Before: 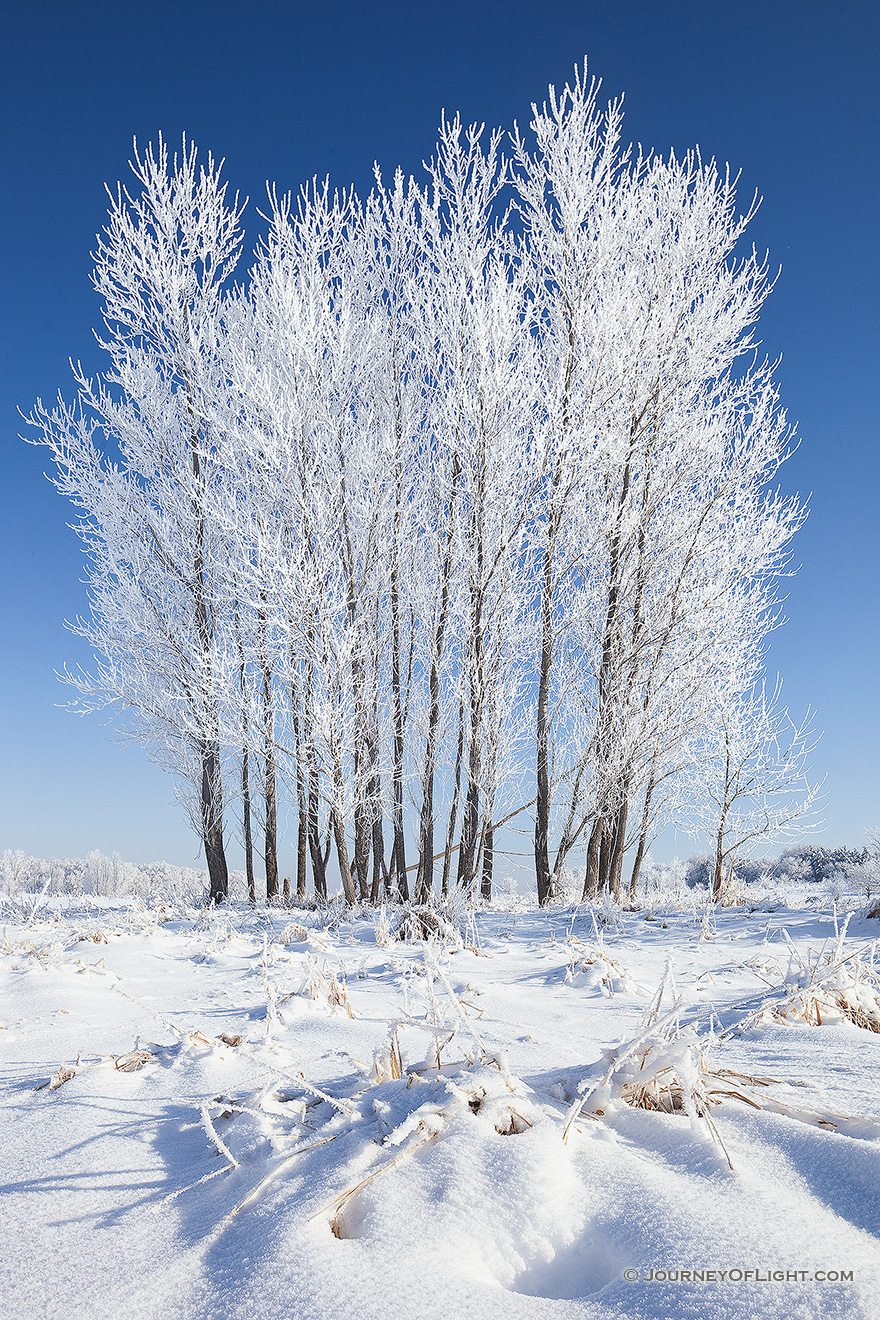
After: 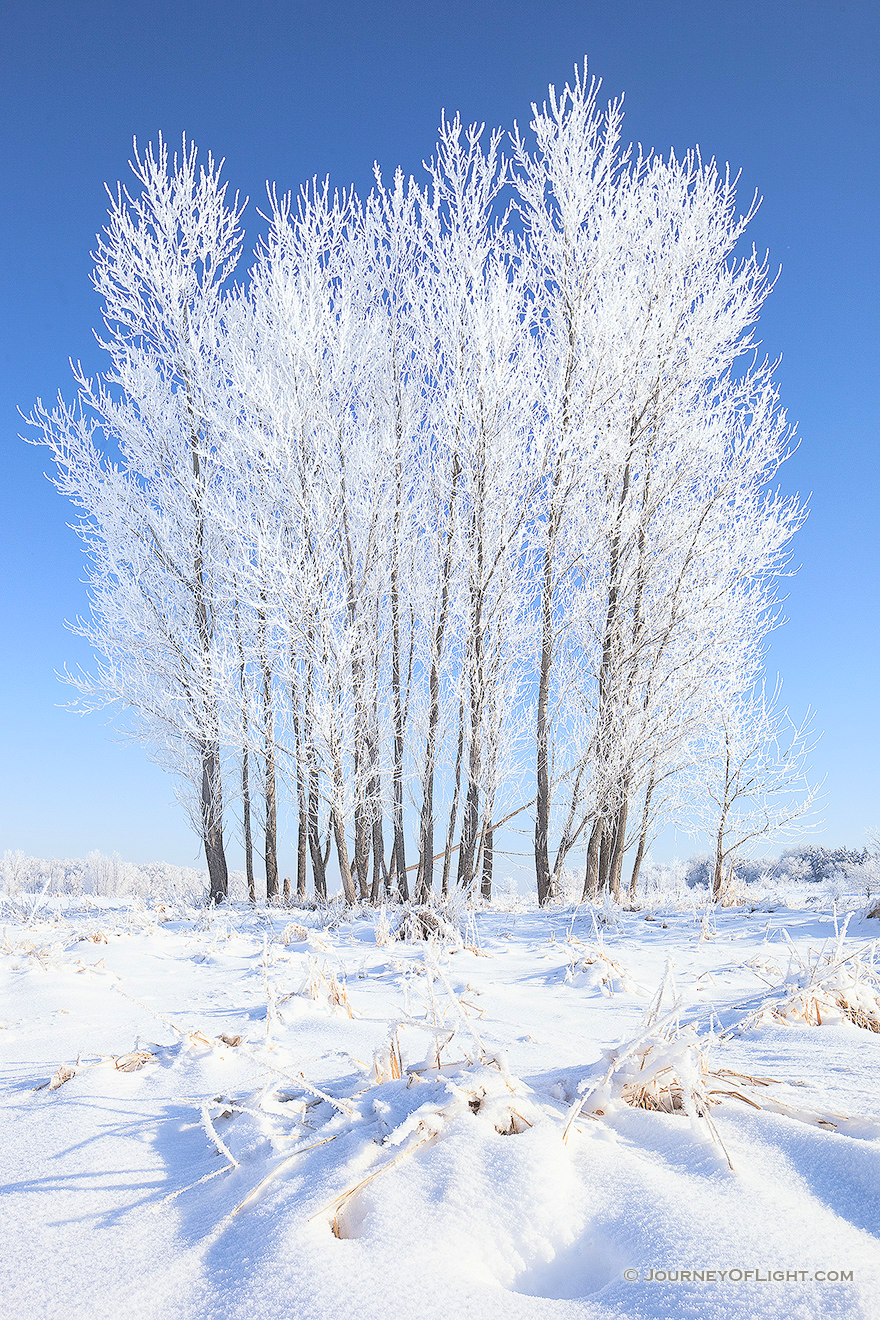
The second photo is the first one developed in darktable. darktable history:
contrast brightness saturation: contrast 0.097, brightness 0.309, saturation 0.148
